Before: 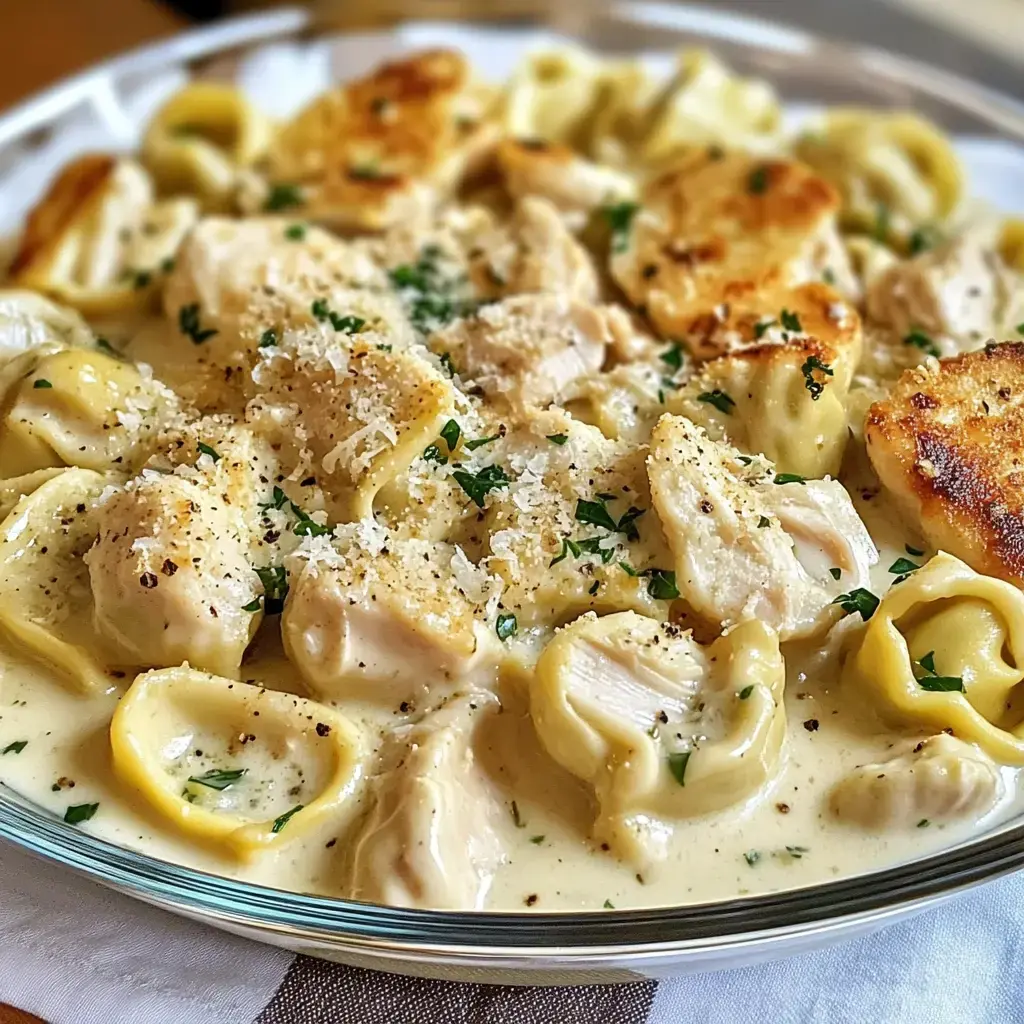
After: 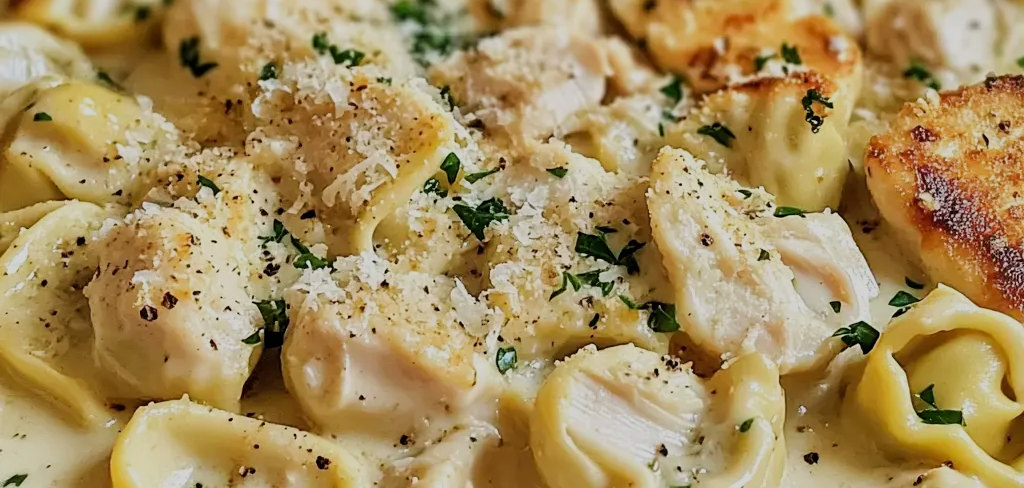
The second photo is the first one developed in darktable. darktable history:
filmic rgb: black relative exposure -7.65 EV, white relative exposure 4.56 EV, hardness 3.61
crop and rotate: top 26.09%, bottom 26.206%
